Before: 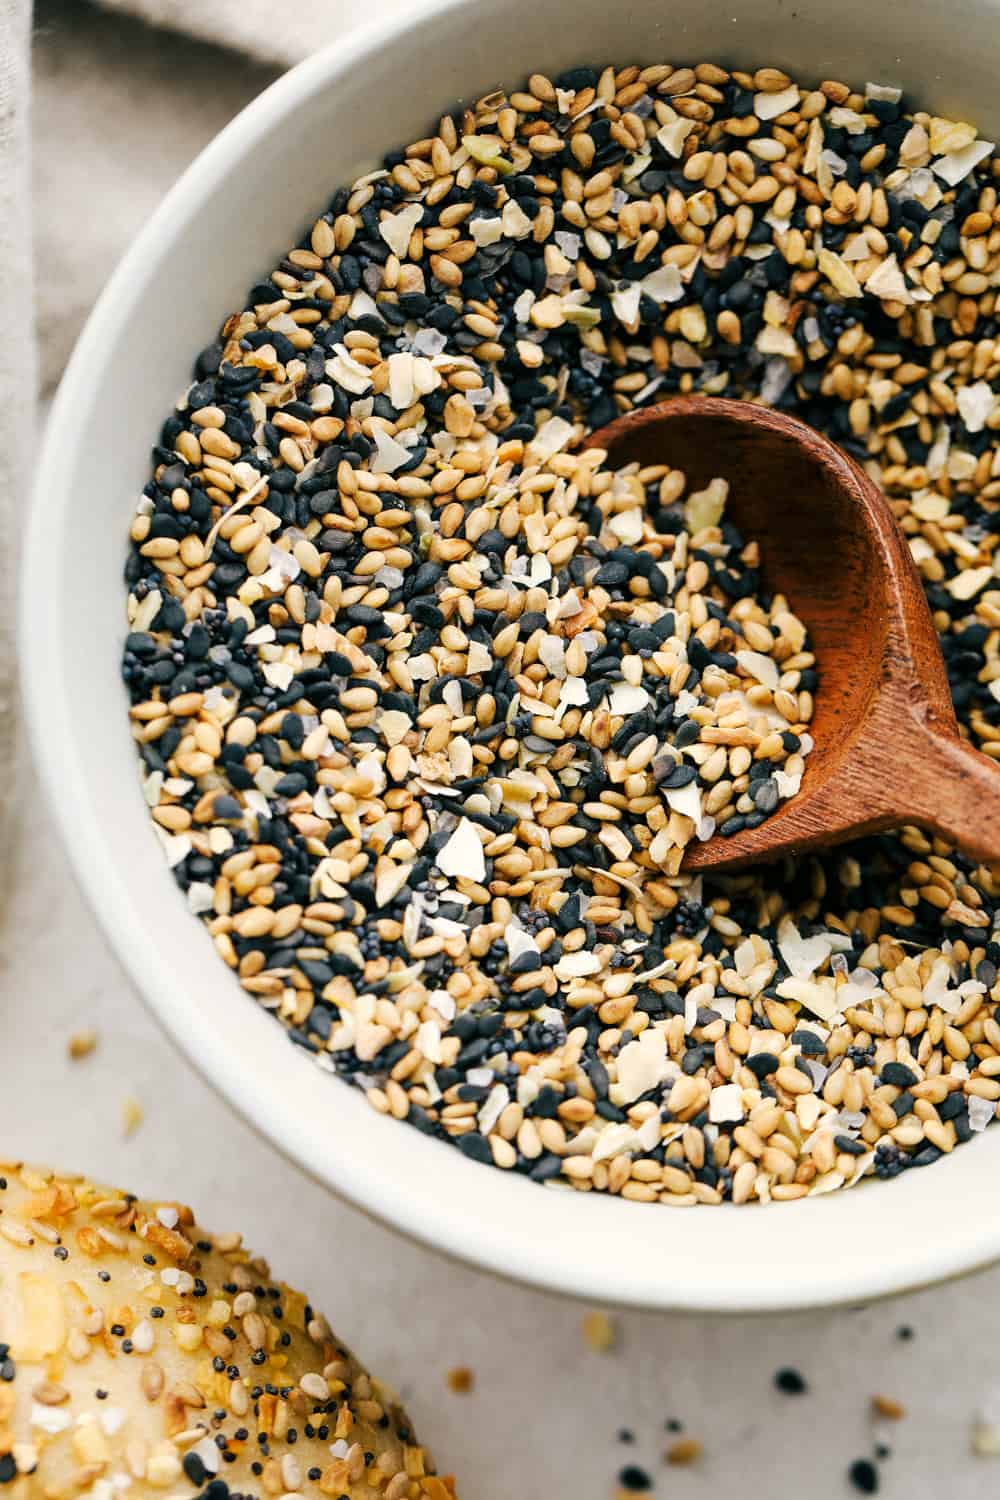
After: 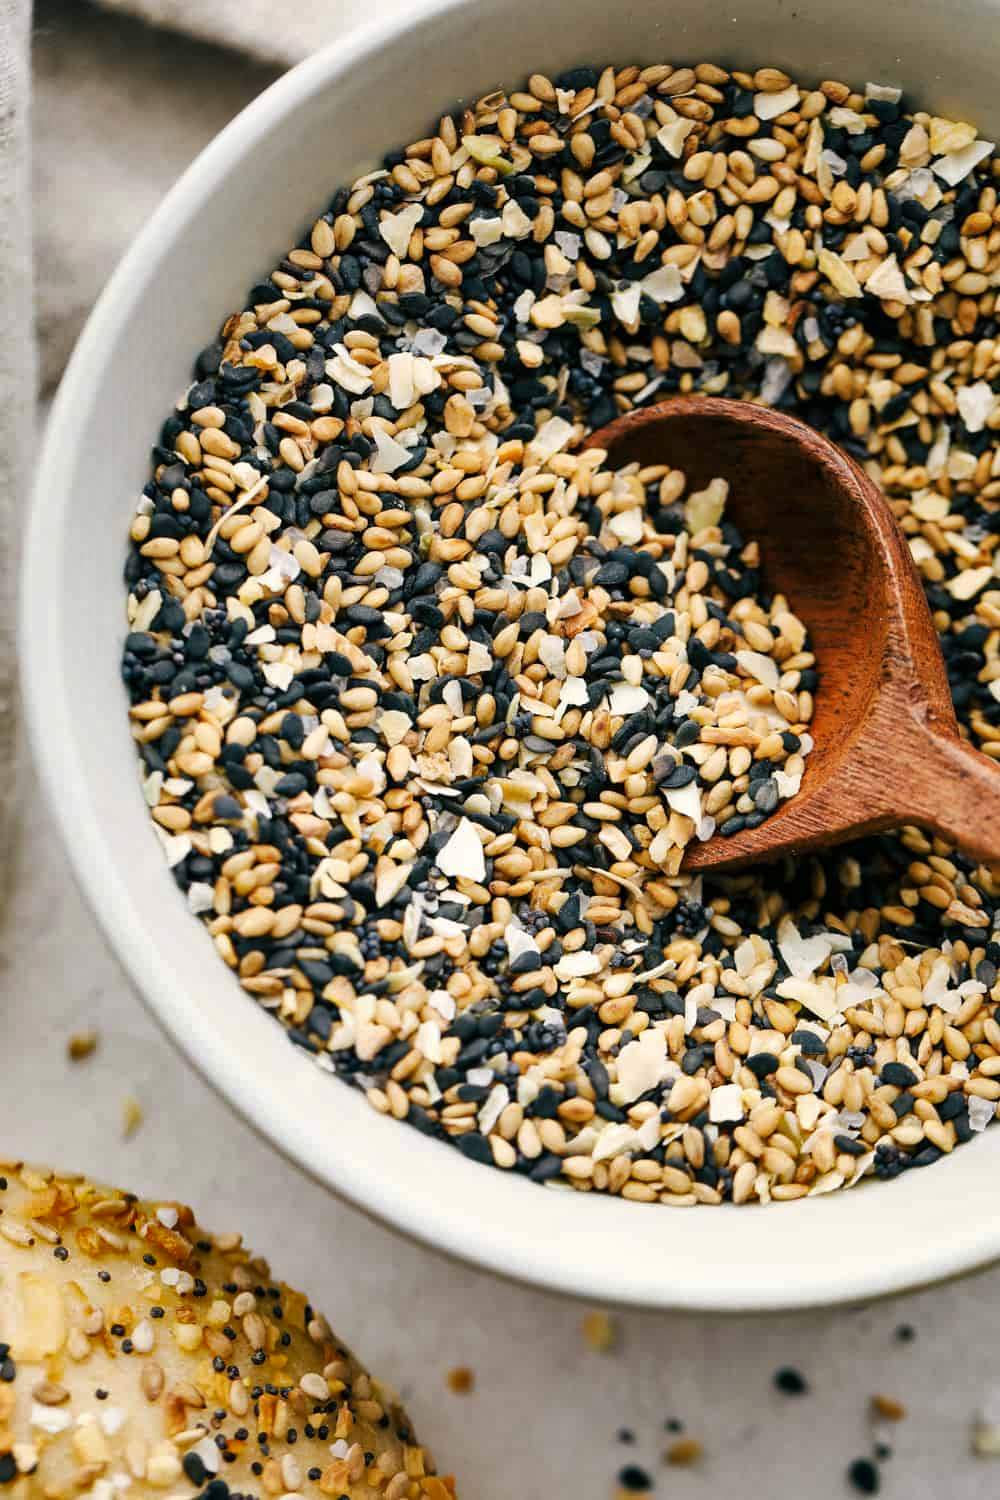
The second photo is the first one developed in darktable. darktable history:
shadows and highlights: shadows 30.58, highlights -62.73, soften with gaussian
